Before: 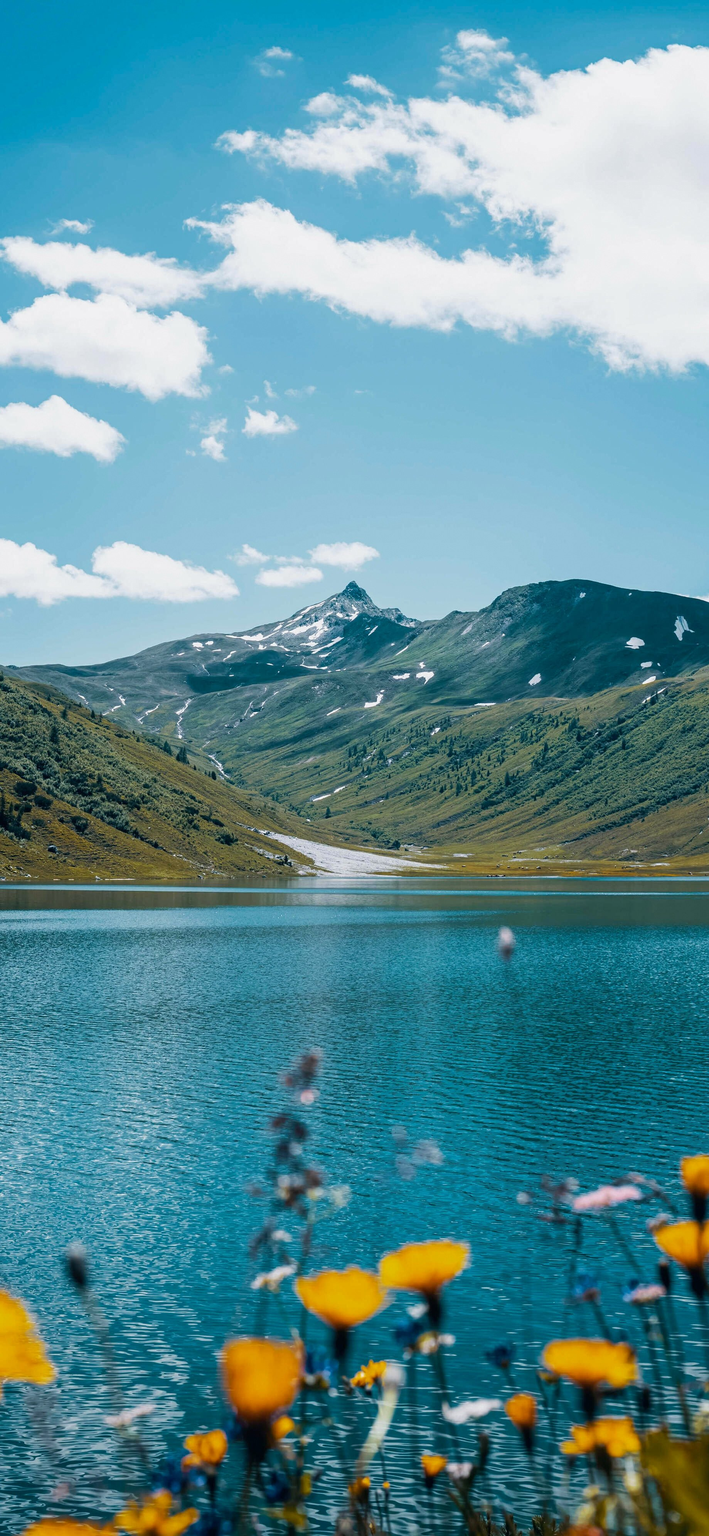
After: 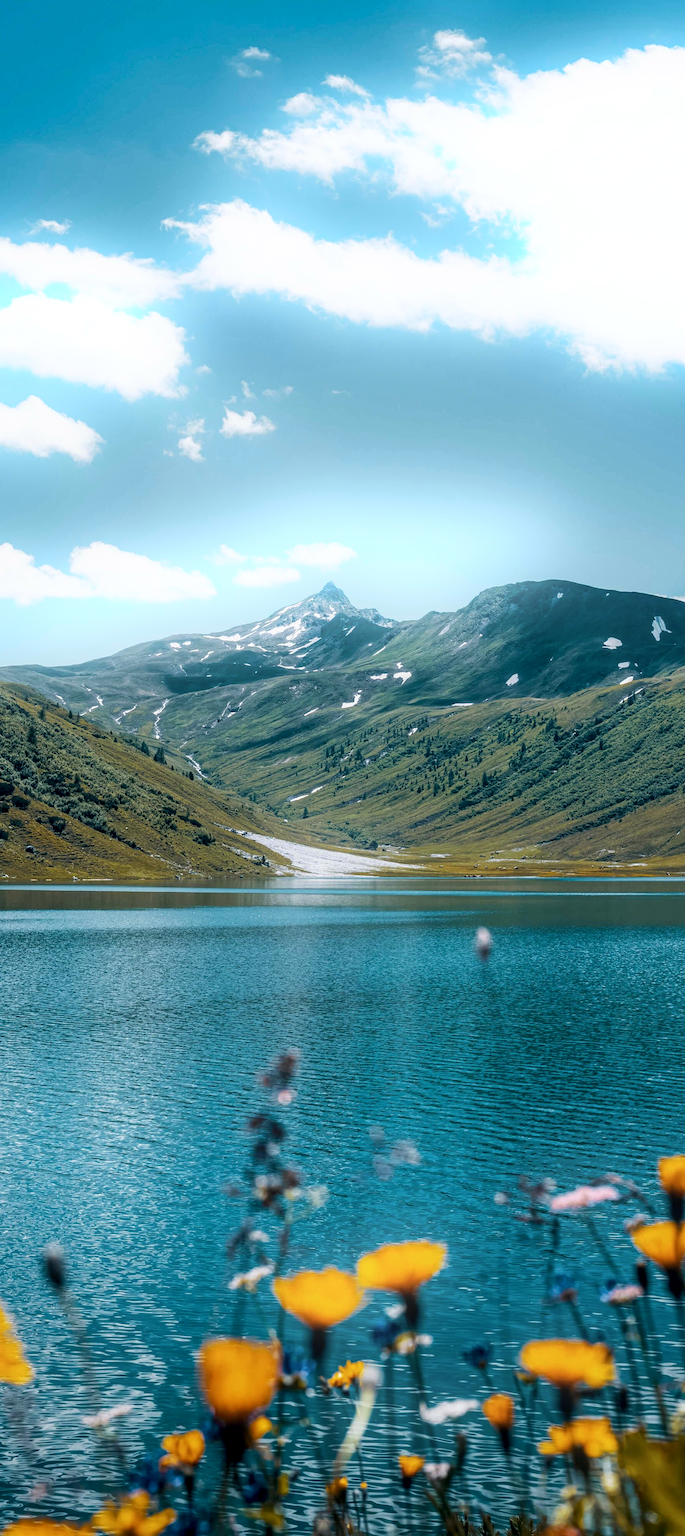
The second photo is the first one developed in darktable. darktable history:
local contrast: on, module defaults
crop and rotate: left 3.238%
bloom: on, module defaults
